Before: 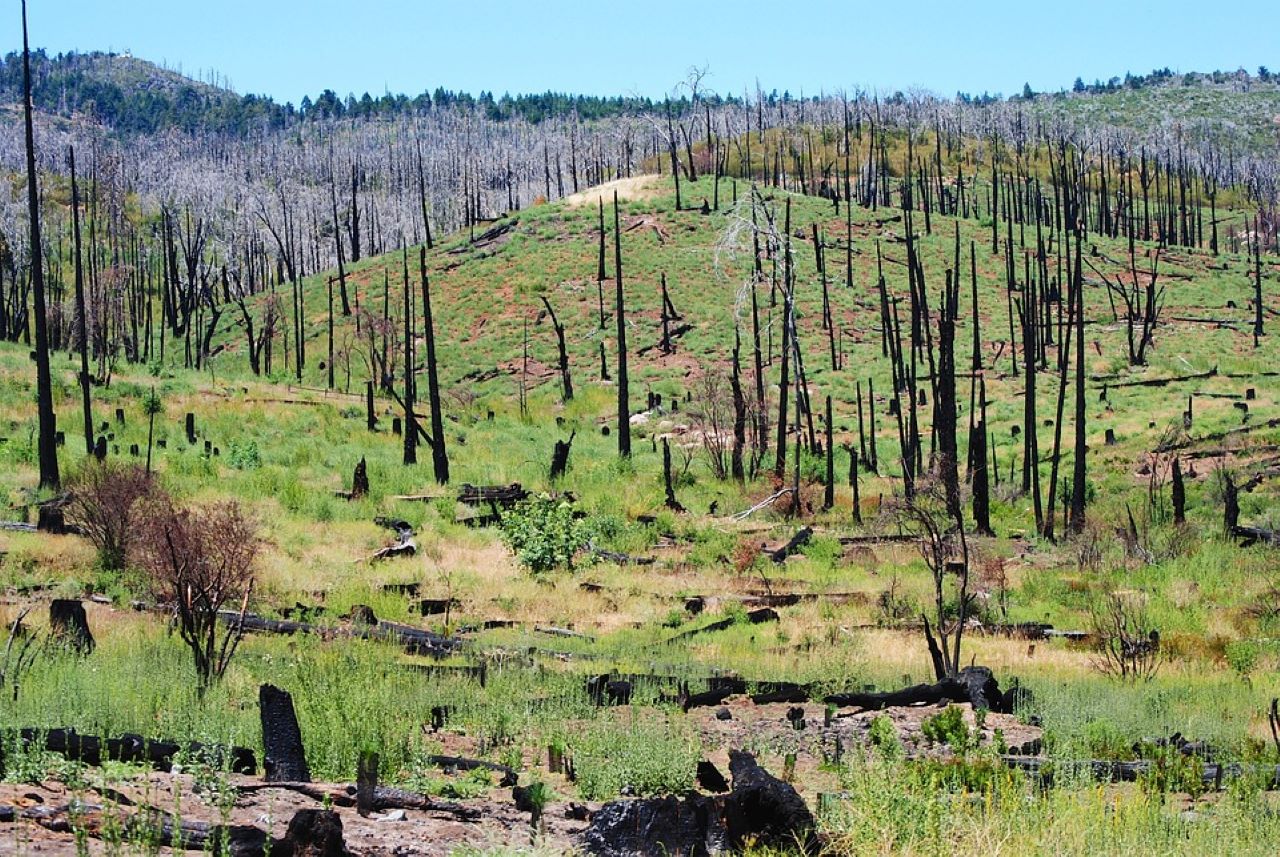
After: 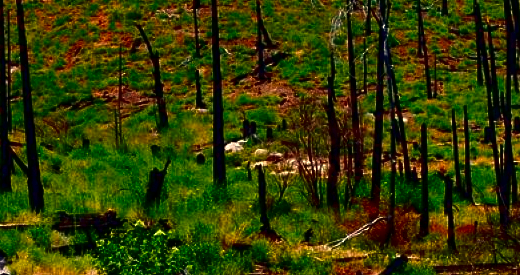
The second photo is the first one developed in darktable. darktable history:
contrast brightness saturation: brightness -0.993, saturation 0.982
color correction: highlights a* 2.69, highlights b* 23.07
color zones: curves: ch0 [(0.018, 0.548) (0.197, 0.654) (0.425, 0.447) (0.605, 0.658) (0.732, 0.579)]; ch1 [(0.105, 0.531) (0.224, 0.531) (0.386, 0.39) (0.618, 0.456) (0.732, 0.456) (0.956, 0.421)]; ch2 [(0.039, 0.583) (0.215, 0.465) (0.399, 0.544) (0.465, 0.548) (0.614, 0.447) (0.724, 0.43) (0.882, 0.623) (0.956, 0.632)]
crop: left 31.714%, top 31.794%, right 27.621%, bottom 36.007%
